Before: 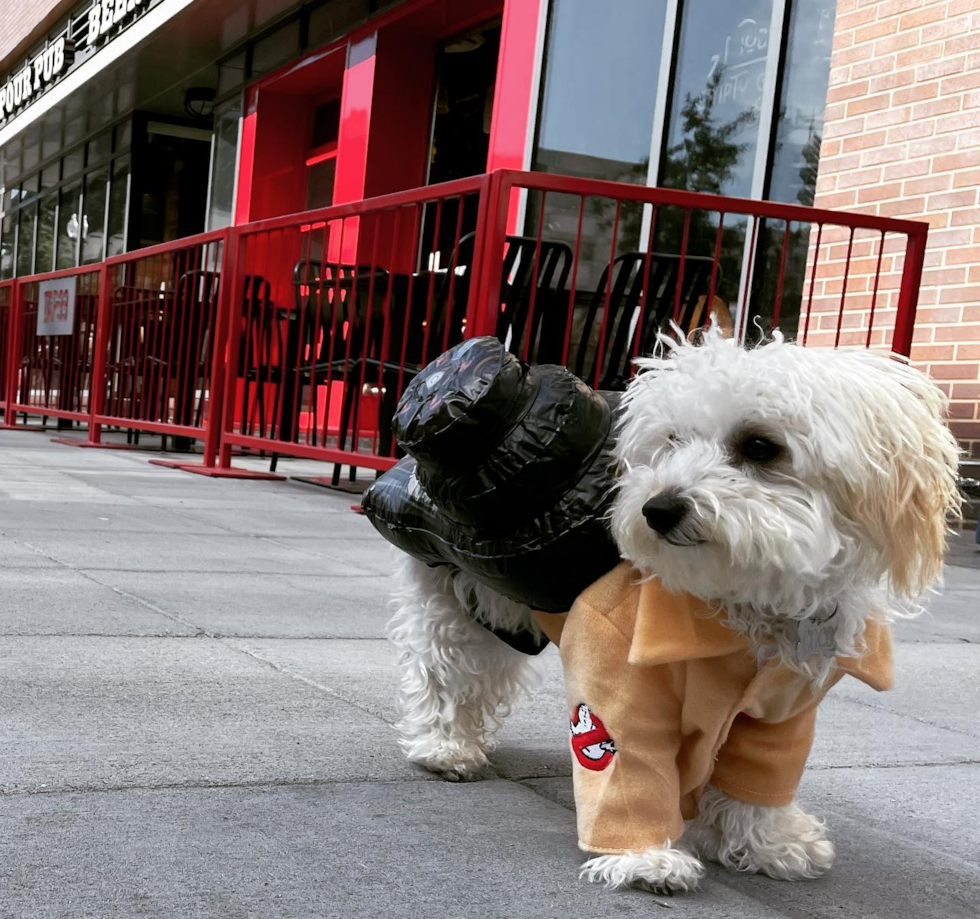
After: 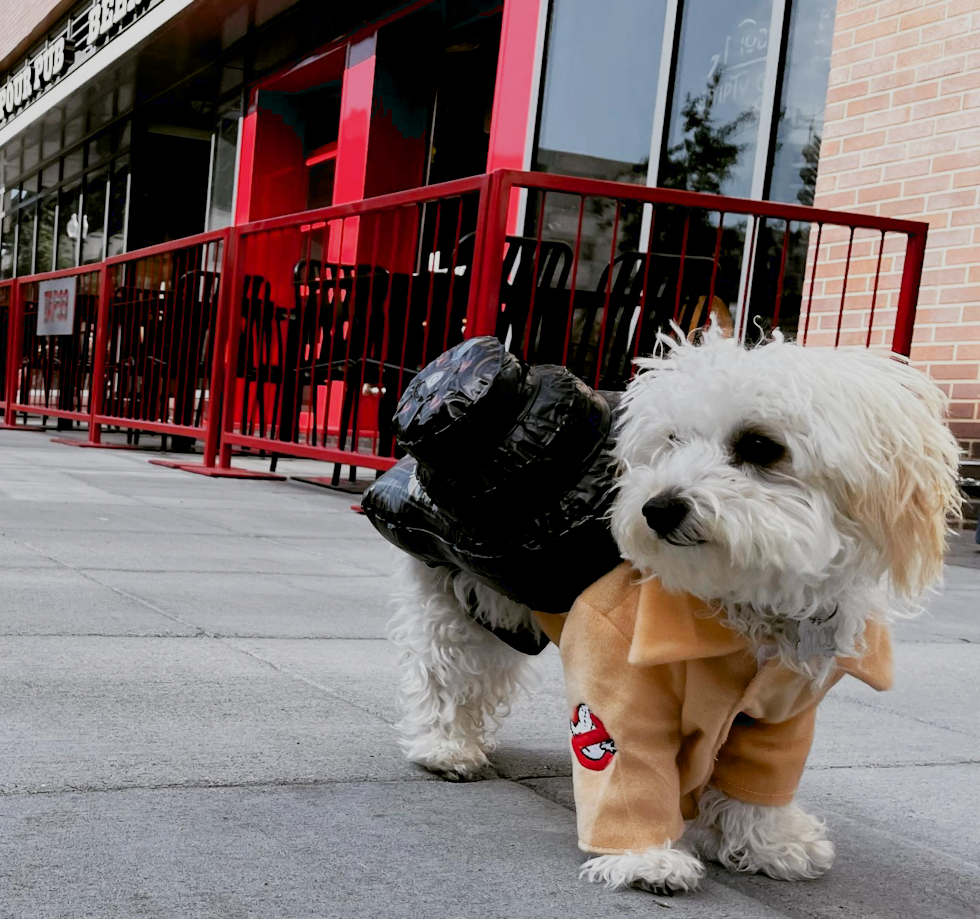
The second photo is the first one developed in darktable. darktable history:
exposure: black level correction 0.009, exposure 0.117 EV, compensate highlight preservation false
filmic rgb: black relative exposure -7.65 EV, white relative exposure 4.56 EV, hardness 3.61
